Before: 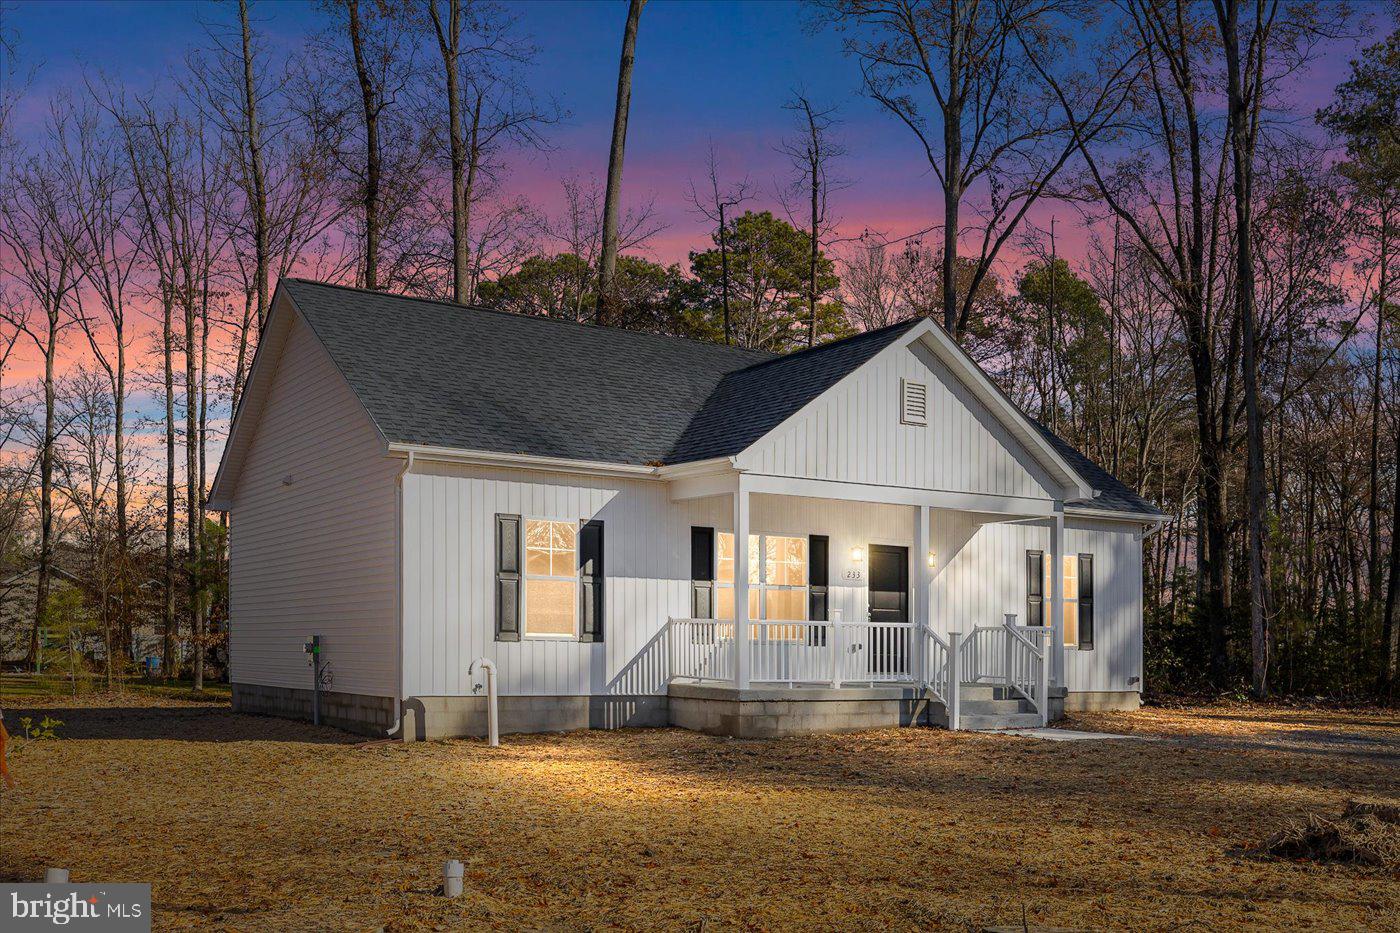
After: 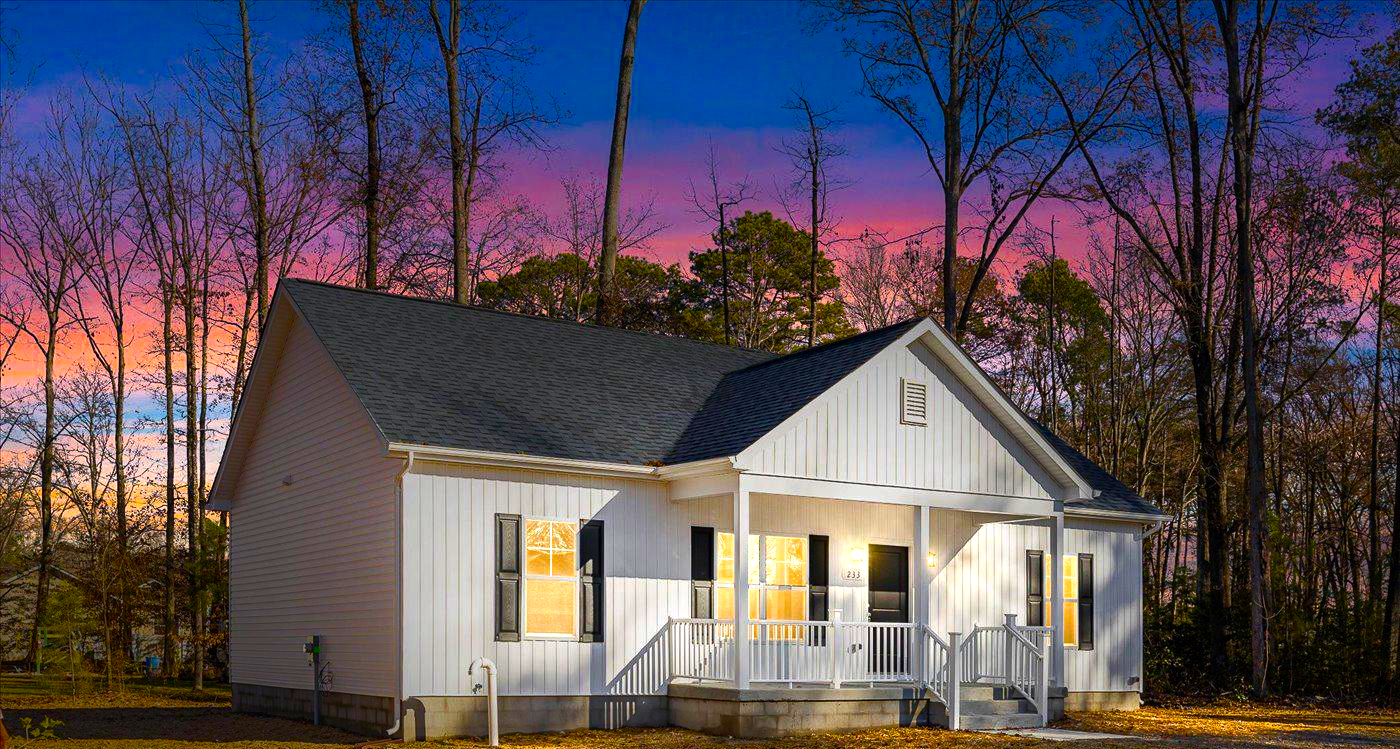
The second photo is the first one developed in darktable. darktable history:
crop: bottom 19.644%
color balance rgb: linear chroma grading › global chroma 9%, perceptual saturation grading › global saturation 36%, perceptual saturation grading › shadows 35%, perceptual brilliance grading › global brilliance 15%, perceptual brilliance grading › shadows -35%, global vibrance 15%
